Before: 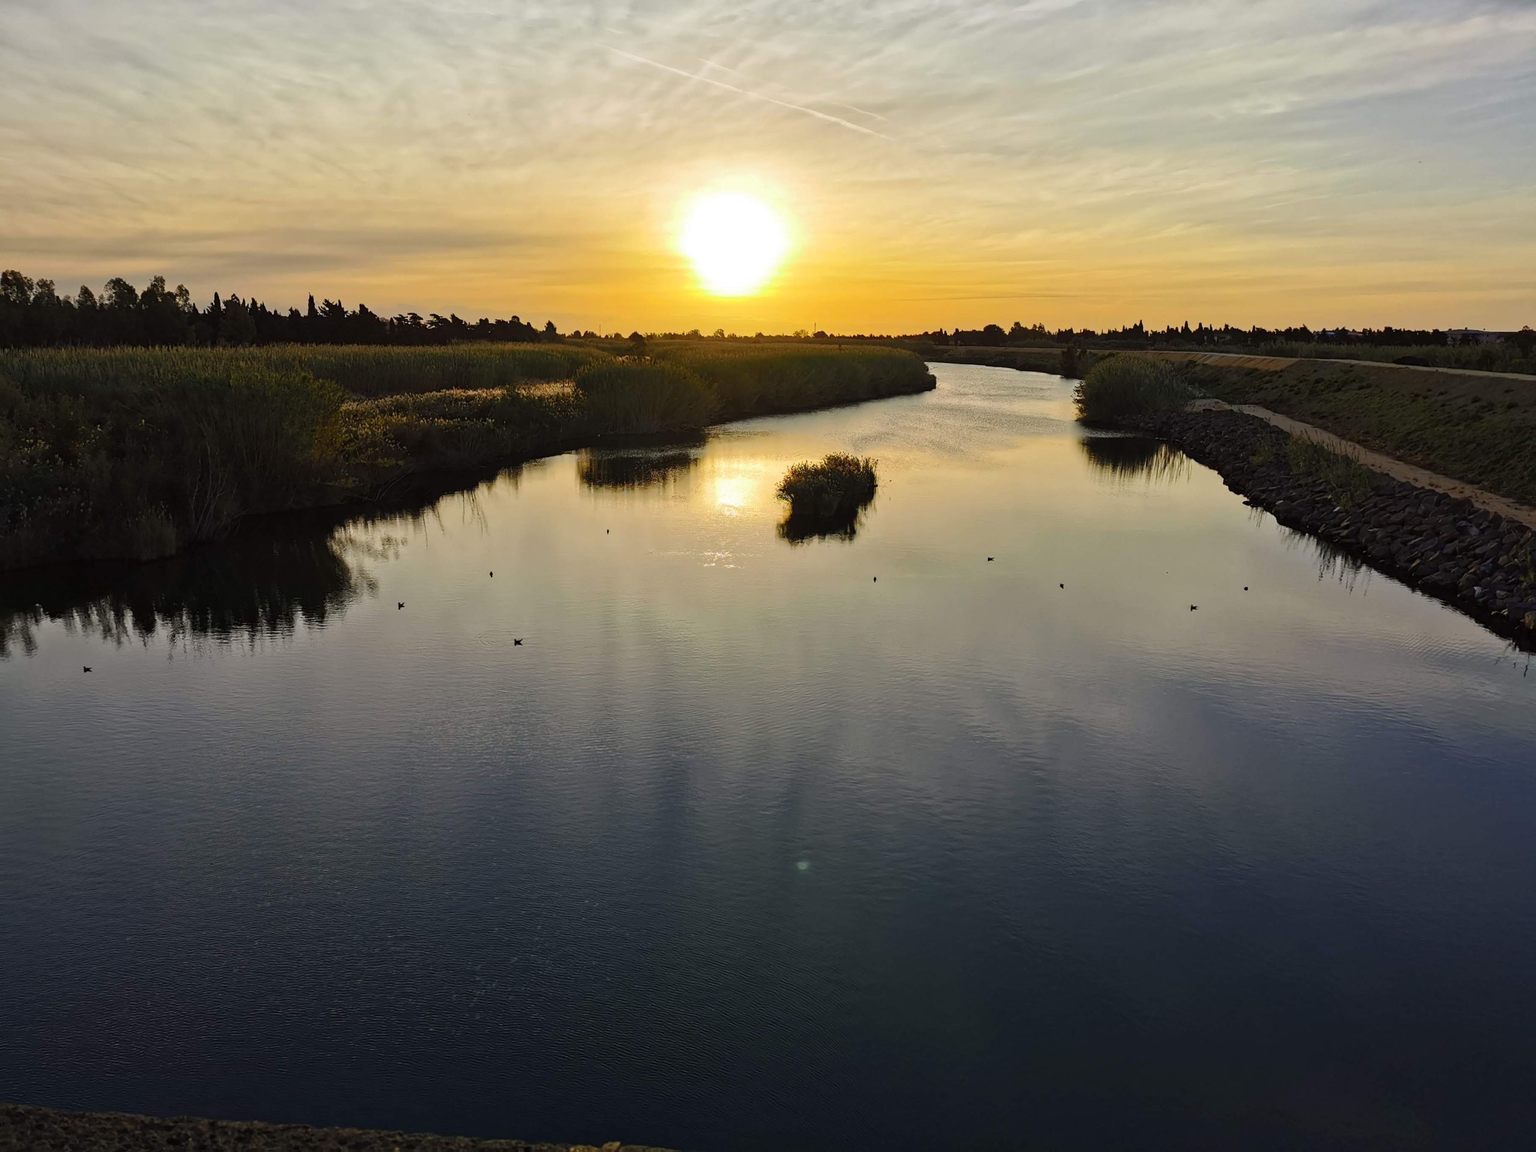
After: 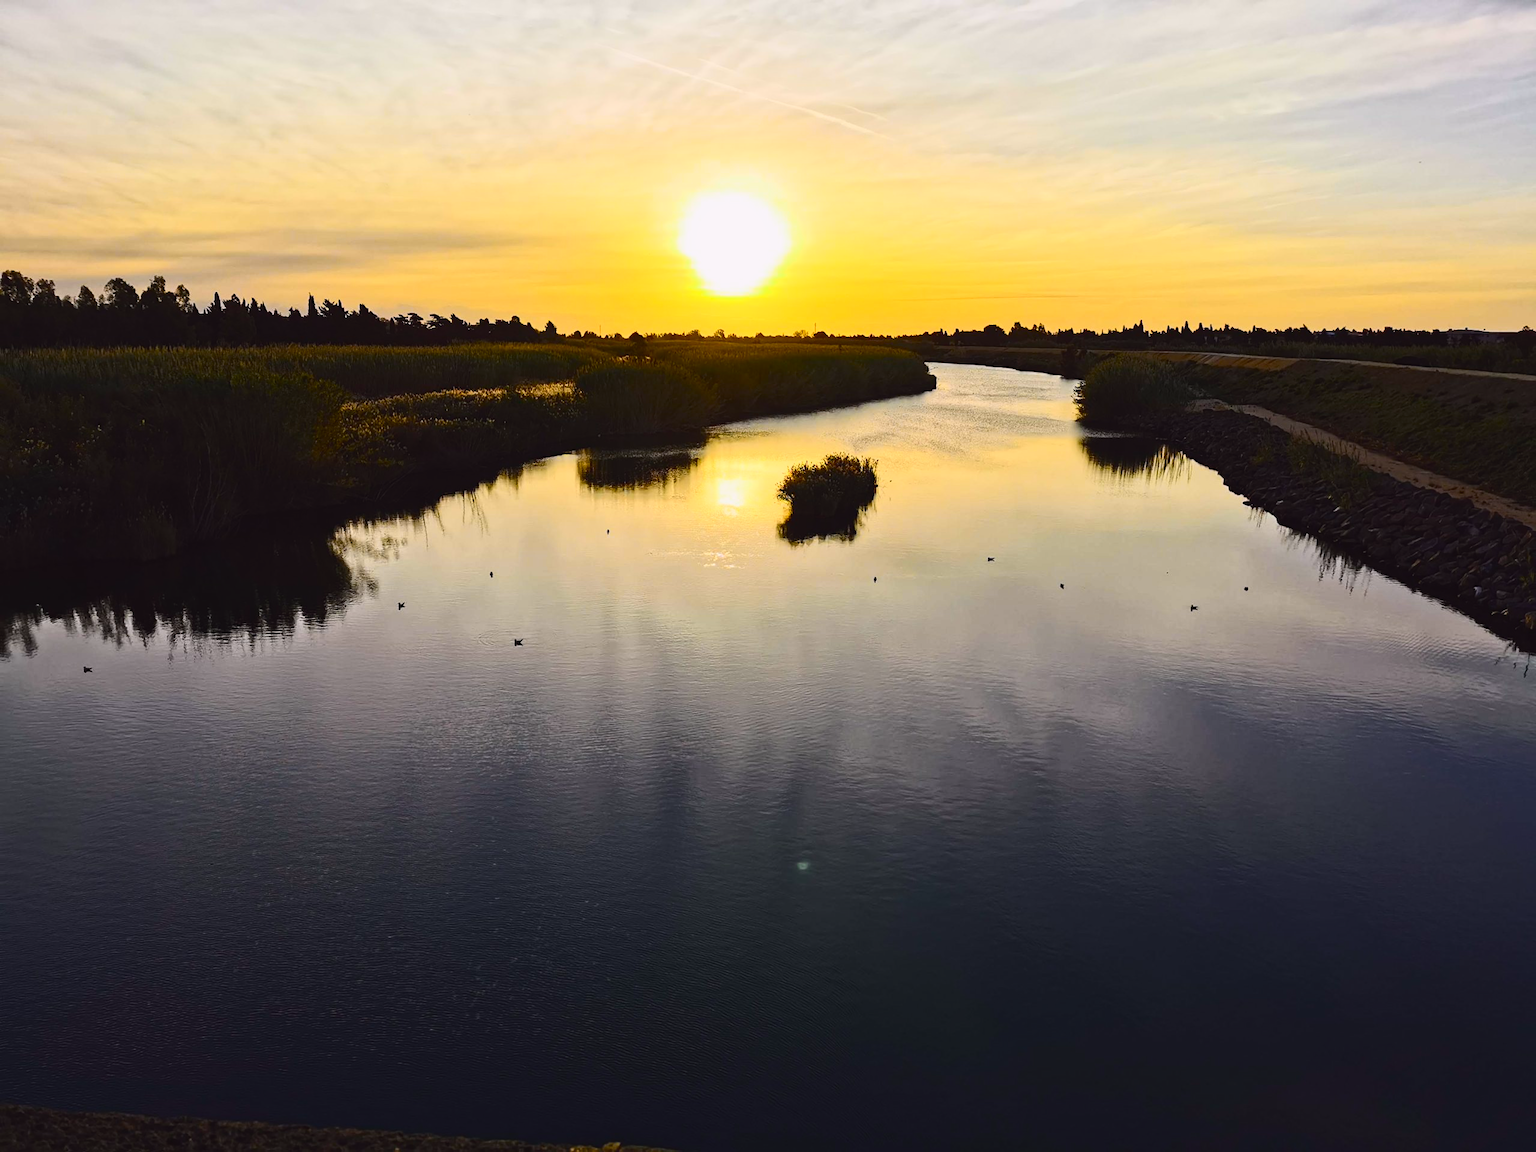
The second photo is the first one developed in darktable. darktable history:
tone curve: curves: ch0 [(0, 0.031) (0.145, 0.106) (0.319, 0.269) (0.495, 0.544) (0.707, 0.833) (0.859, 0.931) (1, 0.967)]; ch1 [(0, 0) (0.279, 0.218) (0.424, 0.411) (0.495, 0.504) (0.538, 0.55) (0.578, 0.595) (0.707, 0.778) (1, 1)]; ch2 [(0, 0) (0.125, 0.089) (0.353, 0.329) (0.436, 0.432) (0.552, 0.554) (0.615, 0.674) (1, 1)], color space Lab, independent channels, preserve colors none
tone equalizer: edges refinement/feathering 500, mask exposure compensation -1.57 EV, preserve details guided filter
